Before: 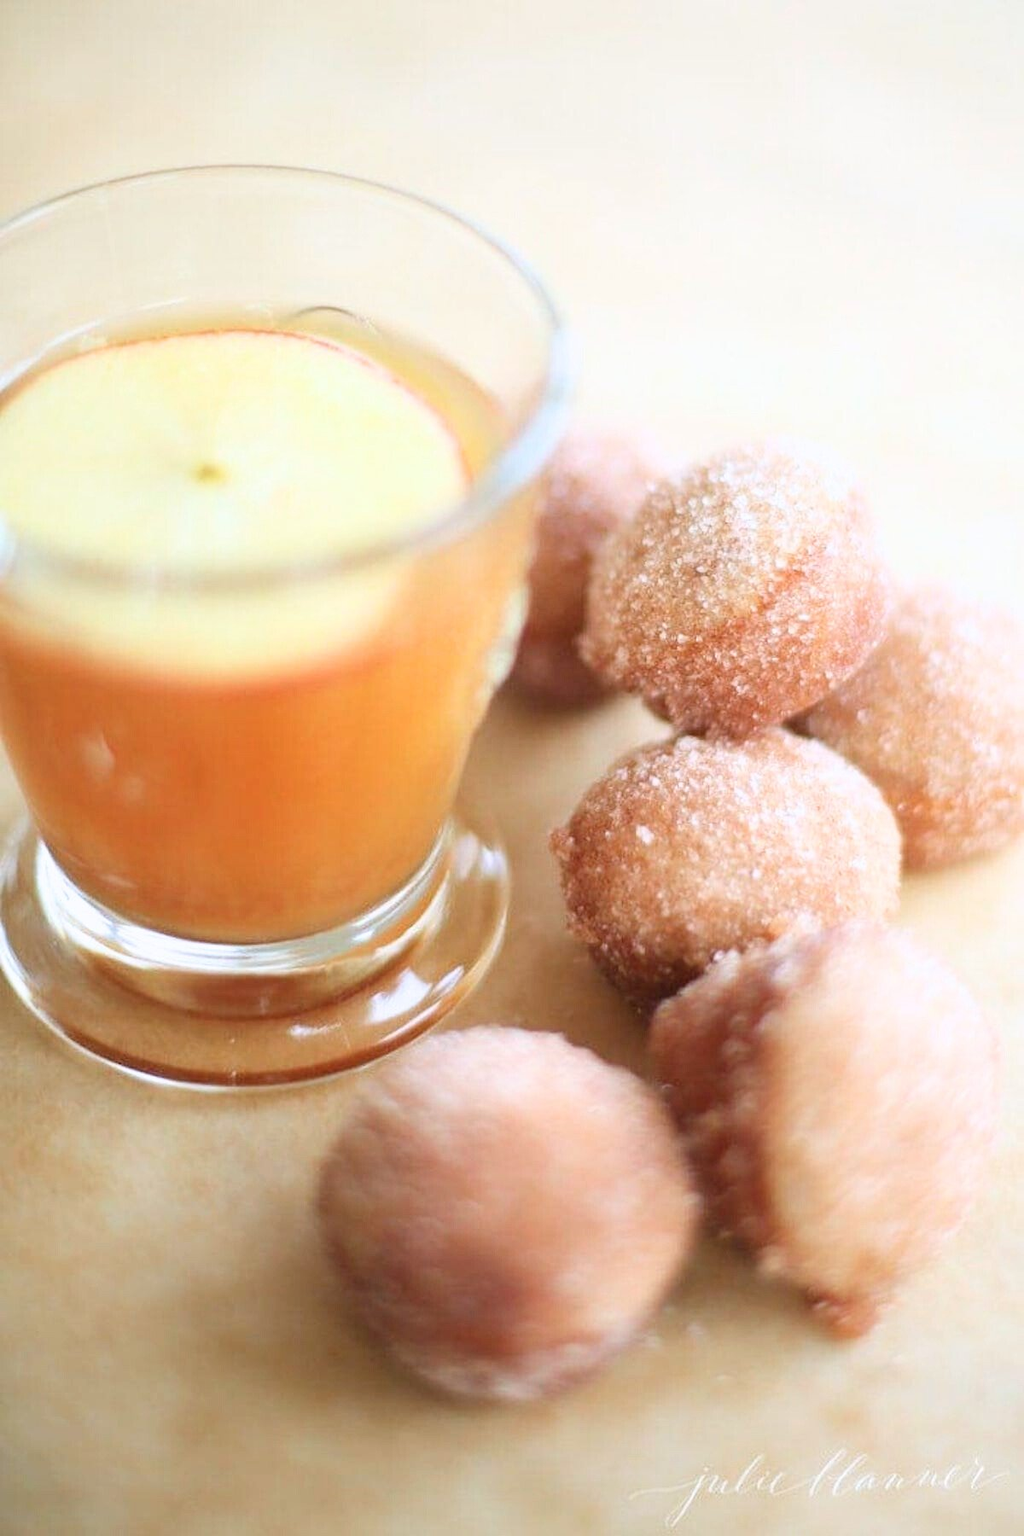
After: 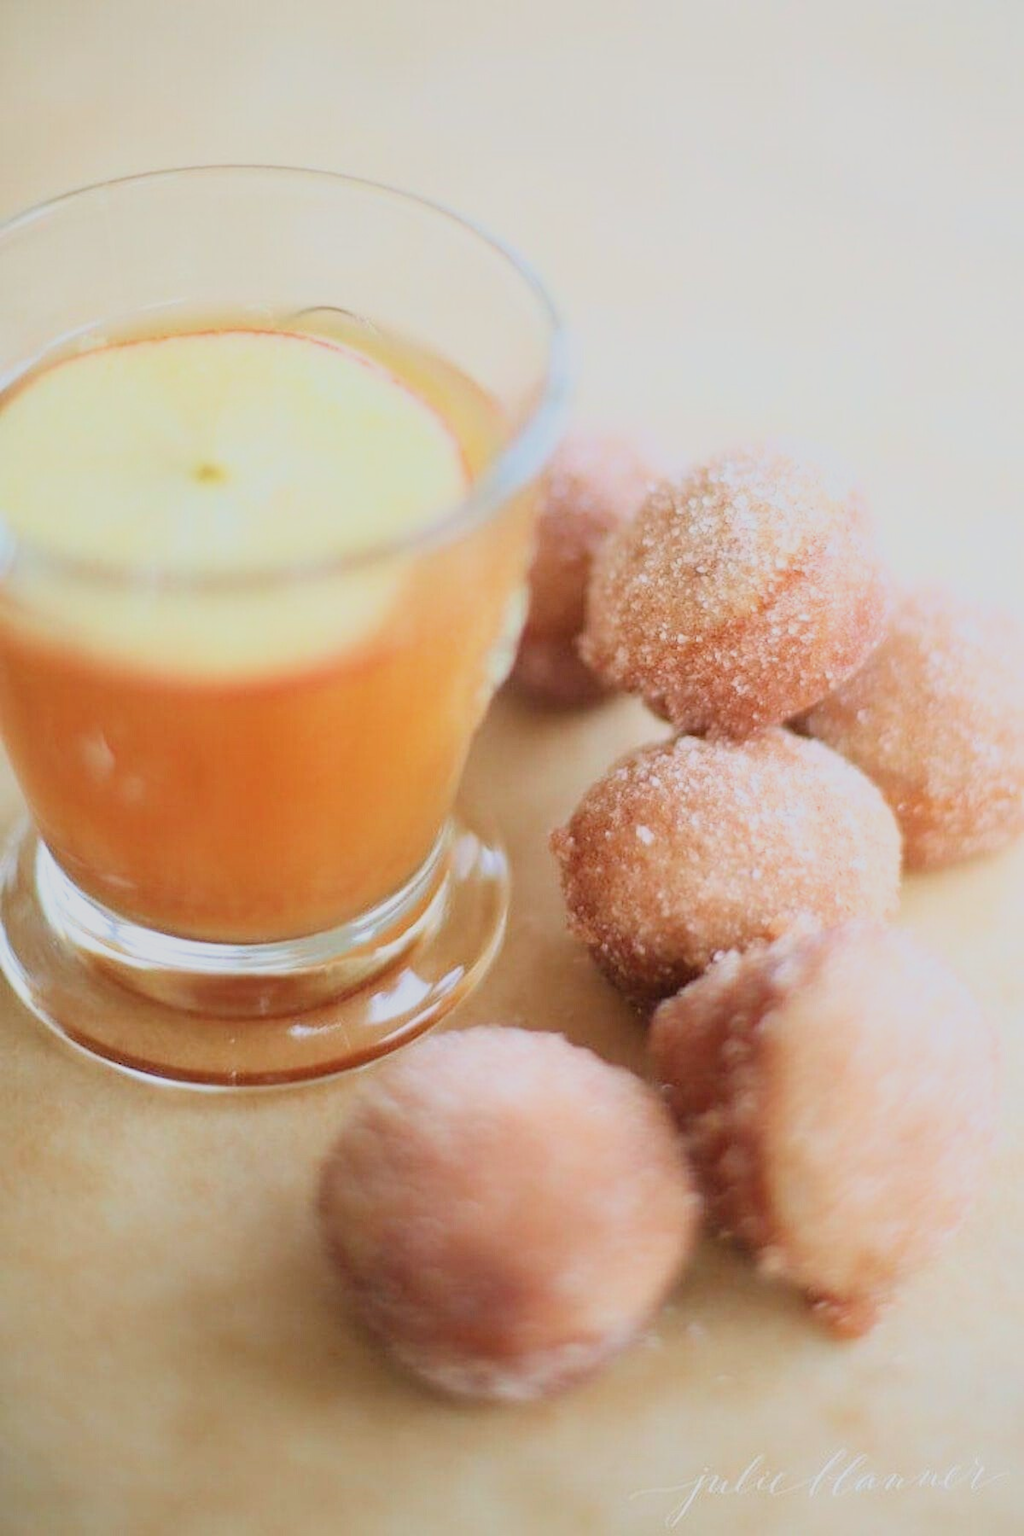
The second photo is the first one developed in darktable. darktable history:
filmic rgb: black relative exposure -8.02 EV, white relative exposure 4.02 EV, hardness 4.18, contrast 0.921, color science v6 (2022)
